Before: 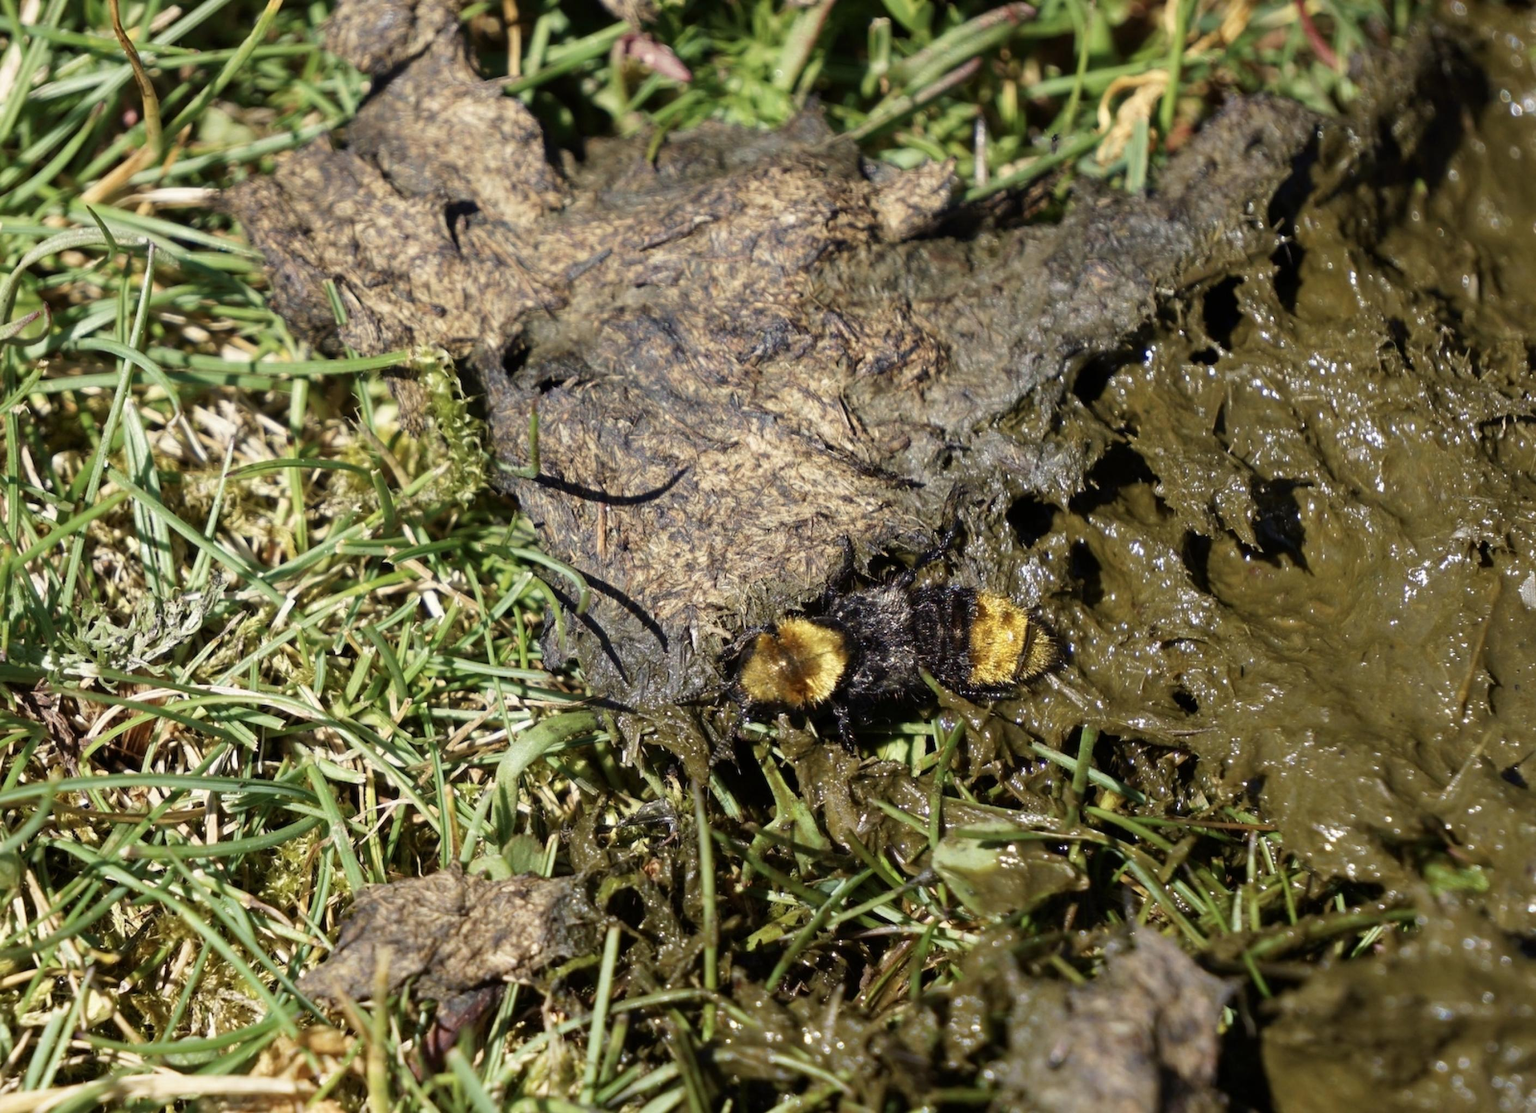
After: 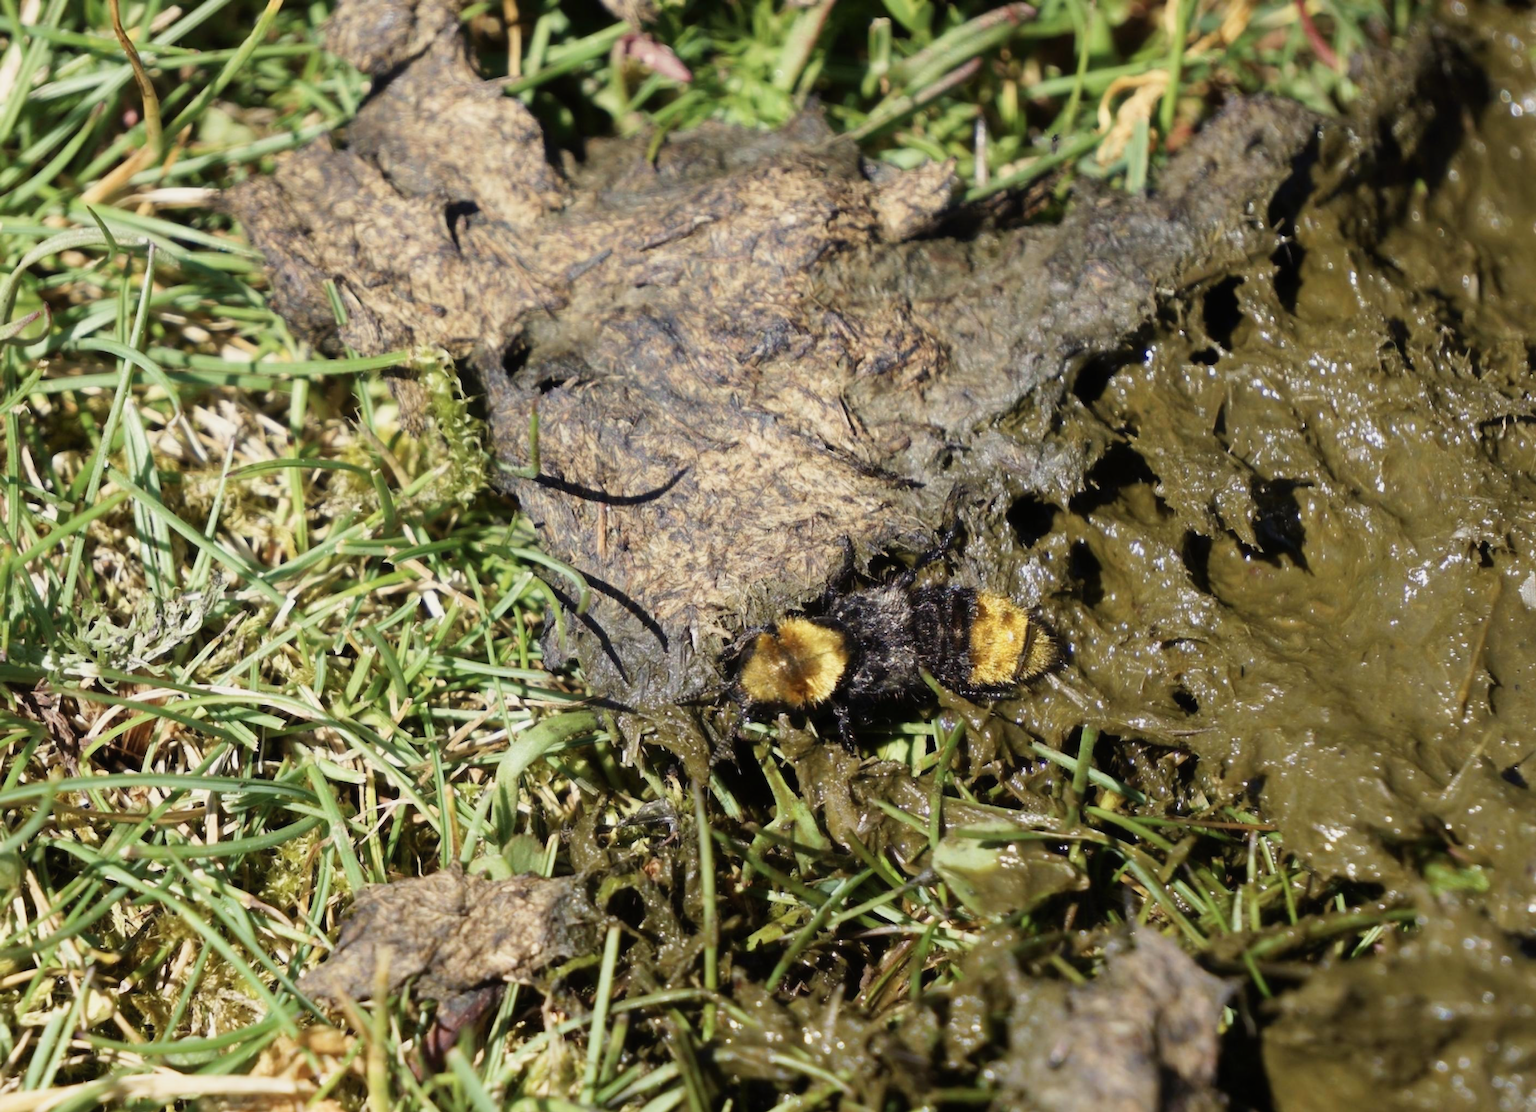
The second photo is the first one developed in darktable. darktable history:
contrast equalizer: octaves 7, y [[0.502, 0.505, 0.512, 0.529, 0.564, 0.588], [0.5 ×6], [0.502, 0.505, 0.512, 0.529, 0.564, 0.588], [0, 0.001, 0.001, 0.004, 0.008, 0.011], [0, 0.001, 0.001, 0.004, 0.008, 0.011]], mix -1
filmic rgb: black relative exposure -14.19 EV, white relative exposure 3.39 EV, hardness 7.89, preserve chrominance max RGB
exposure: exposure 0.376 EV, compensate highlight preservation false
